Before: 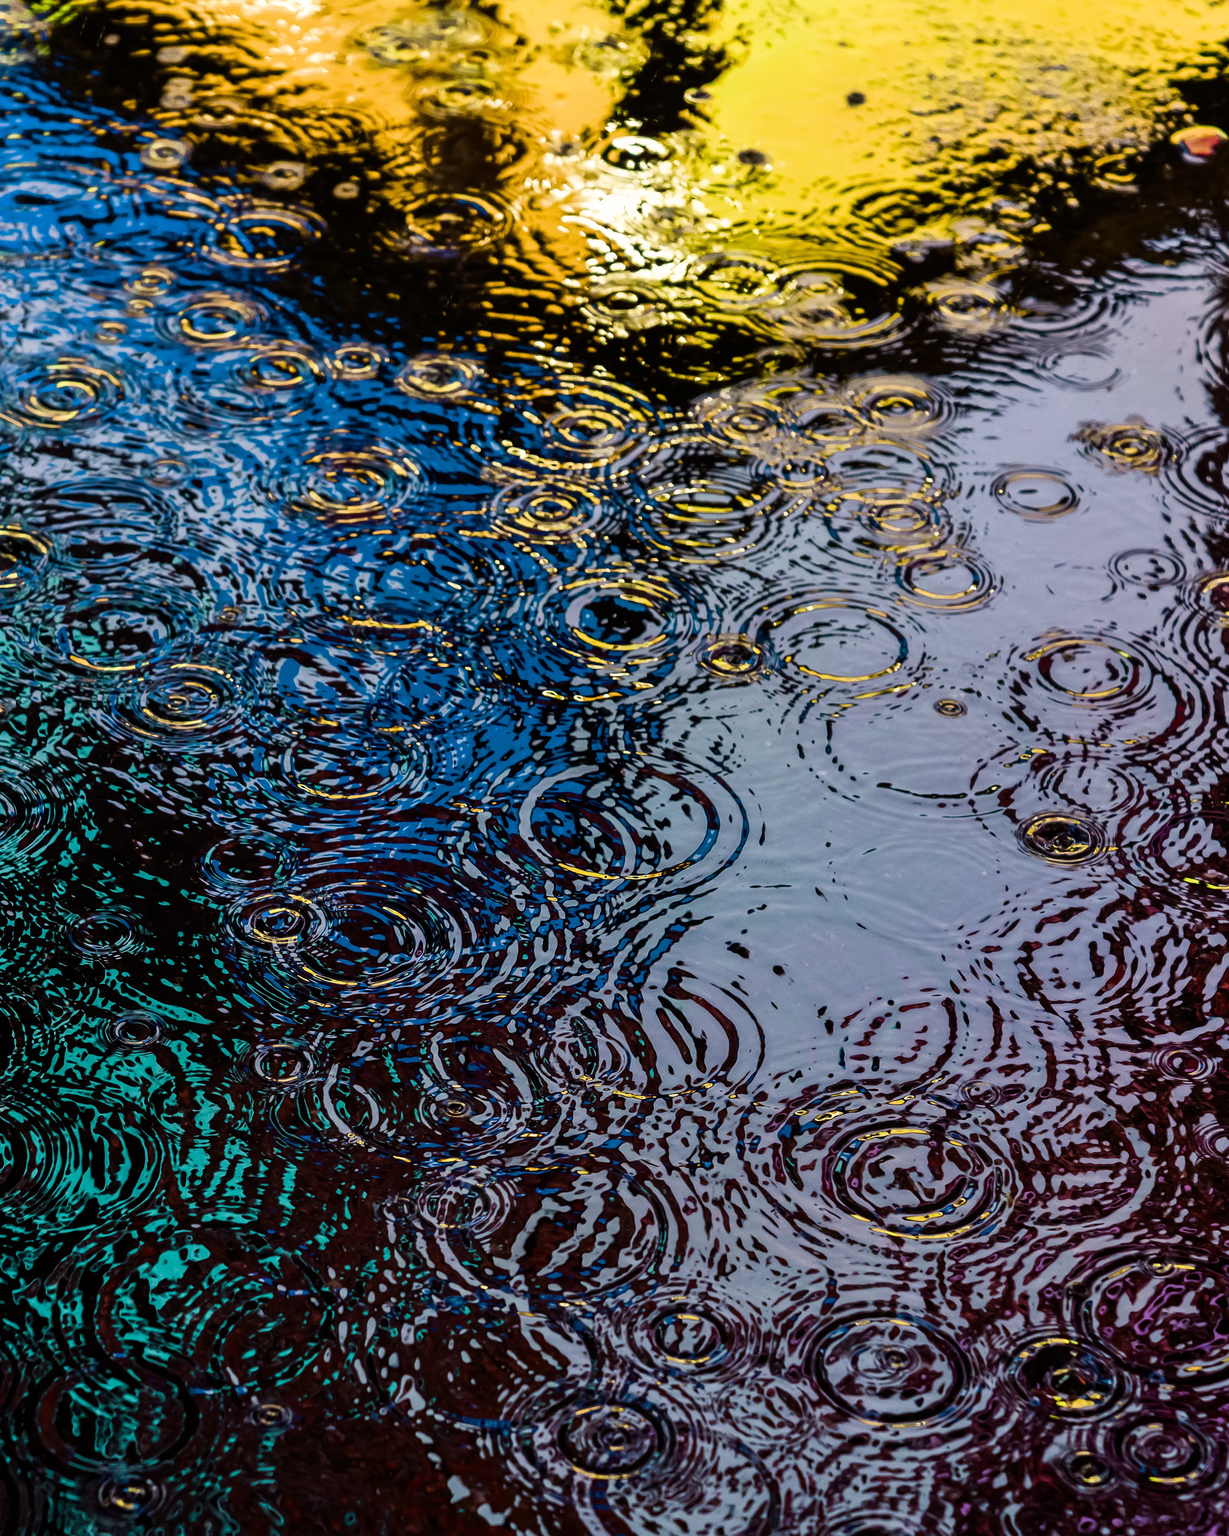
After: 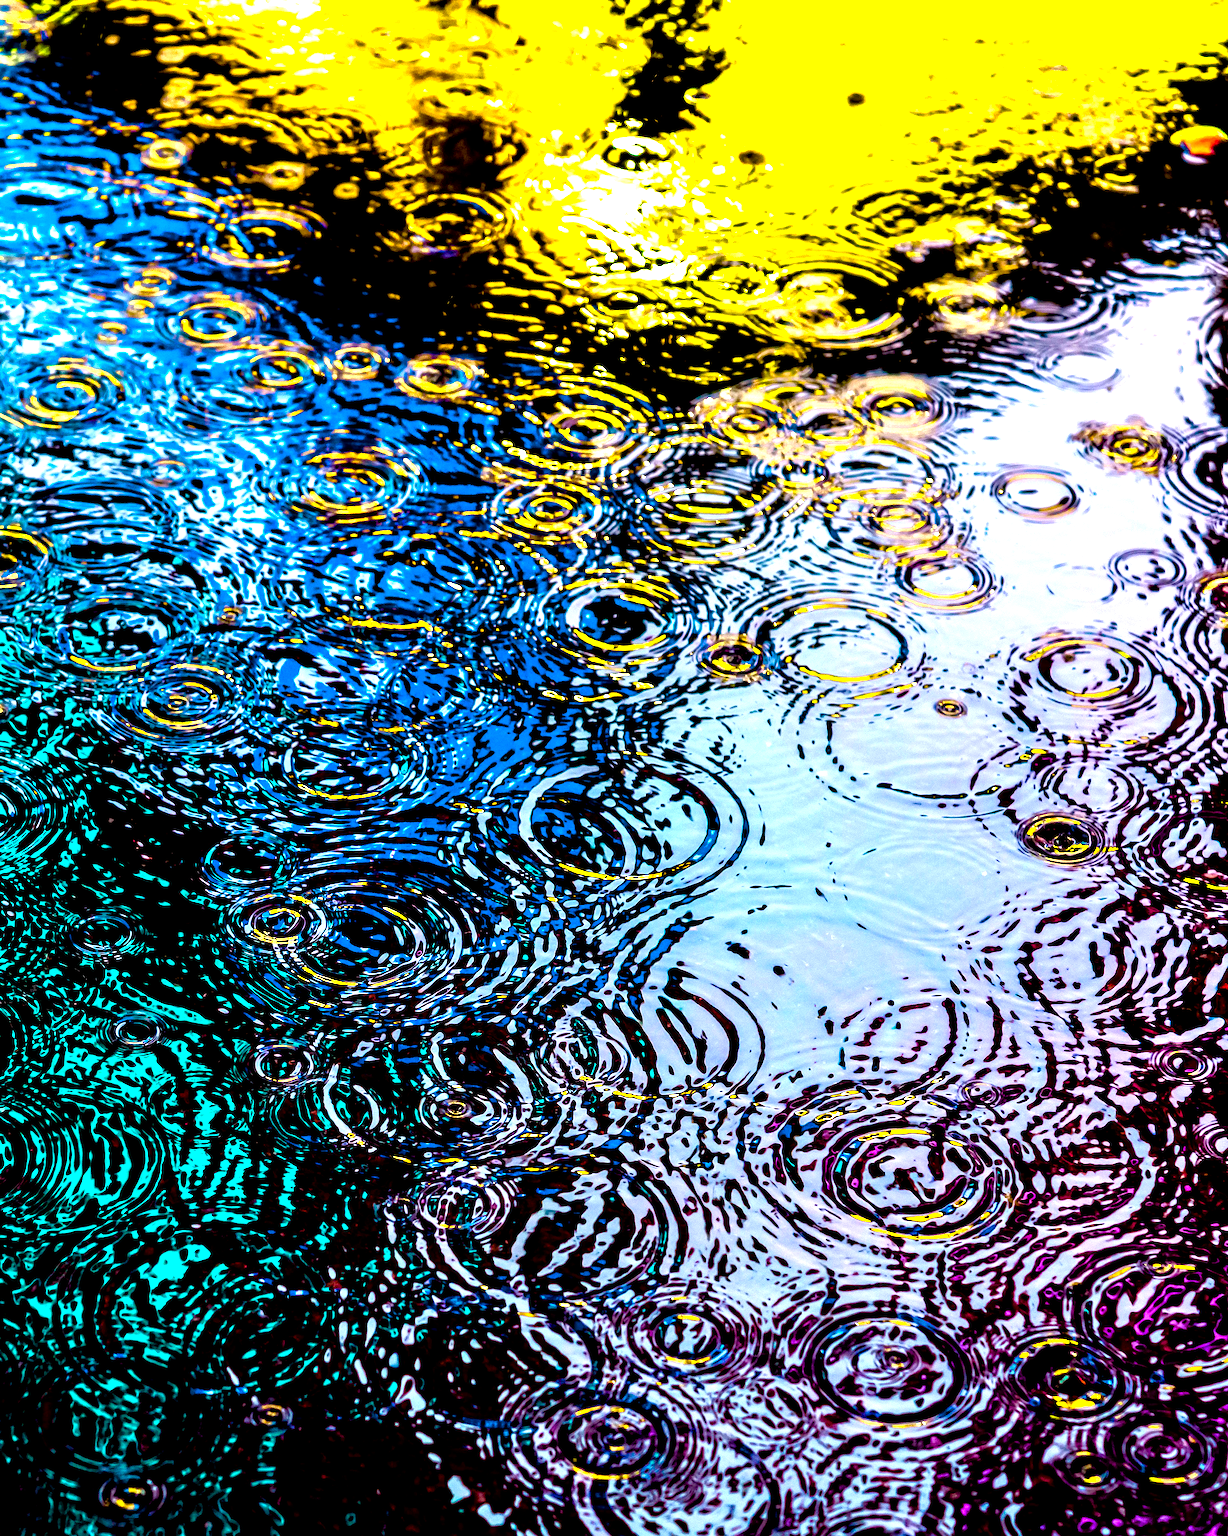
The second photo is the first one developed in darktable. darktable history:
exposure: black level correction 0.01, exposure 1 EV, compensate highlight preservation false
color balance rgb: linear chroma grading › global chroma 25%, perceptual saturation grading › global saturation 45%, perceptual saturation grading › highlights -50%, perceptual saturation grading › shadows 30%, perceptual brilliance grading › global brilliance 18%, global vibrance 40%
